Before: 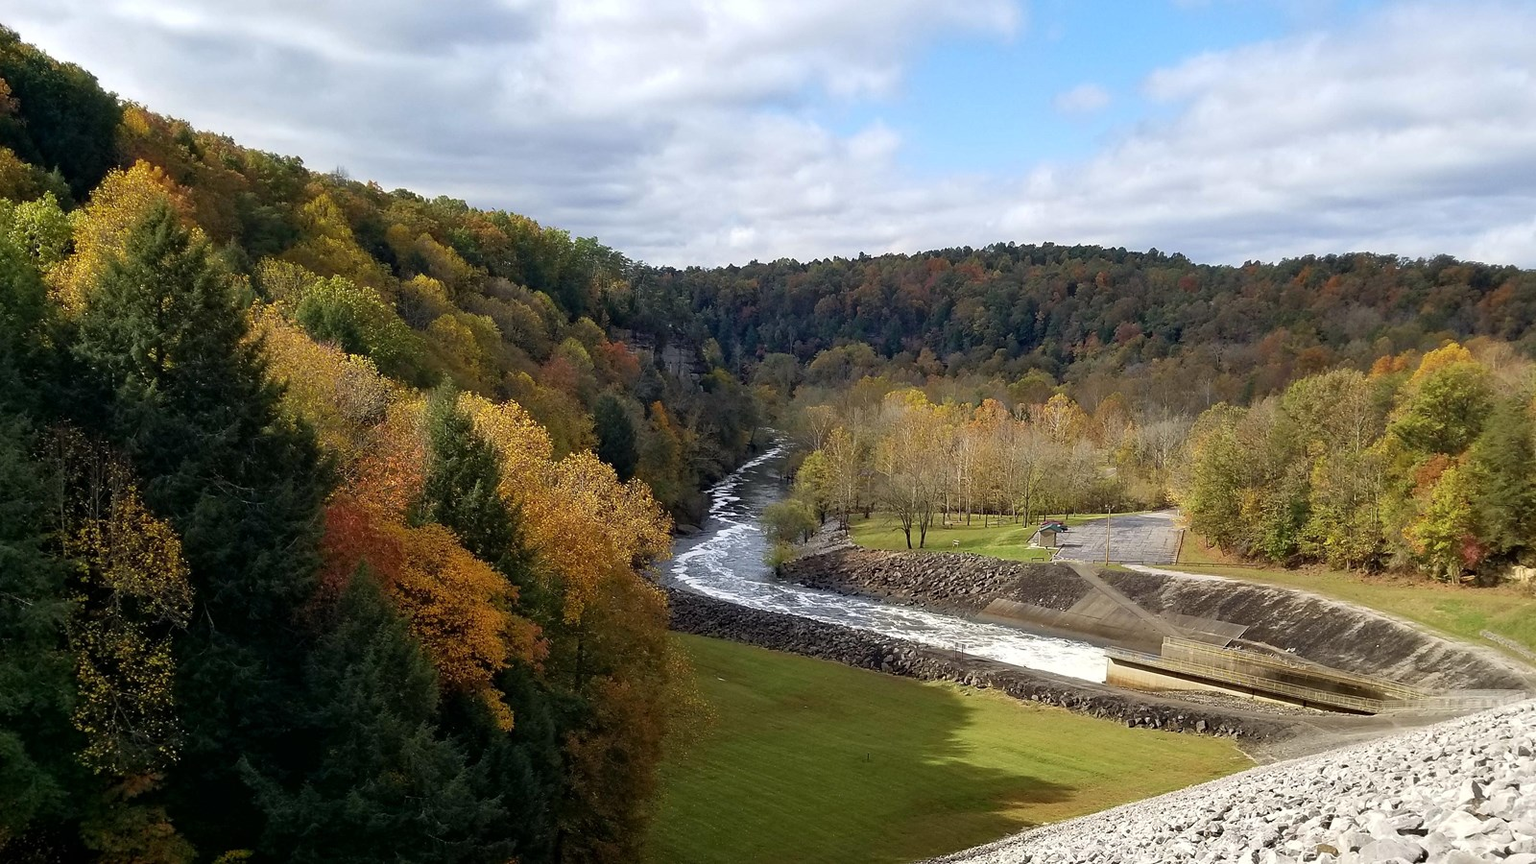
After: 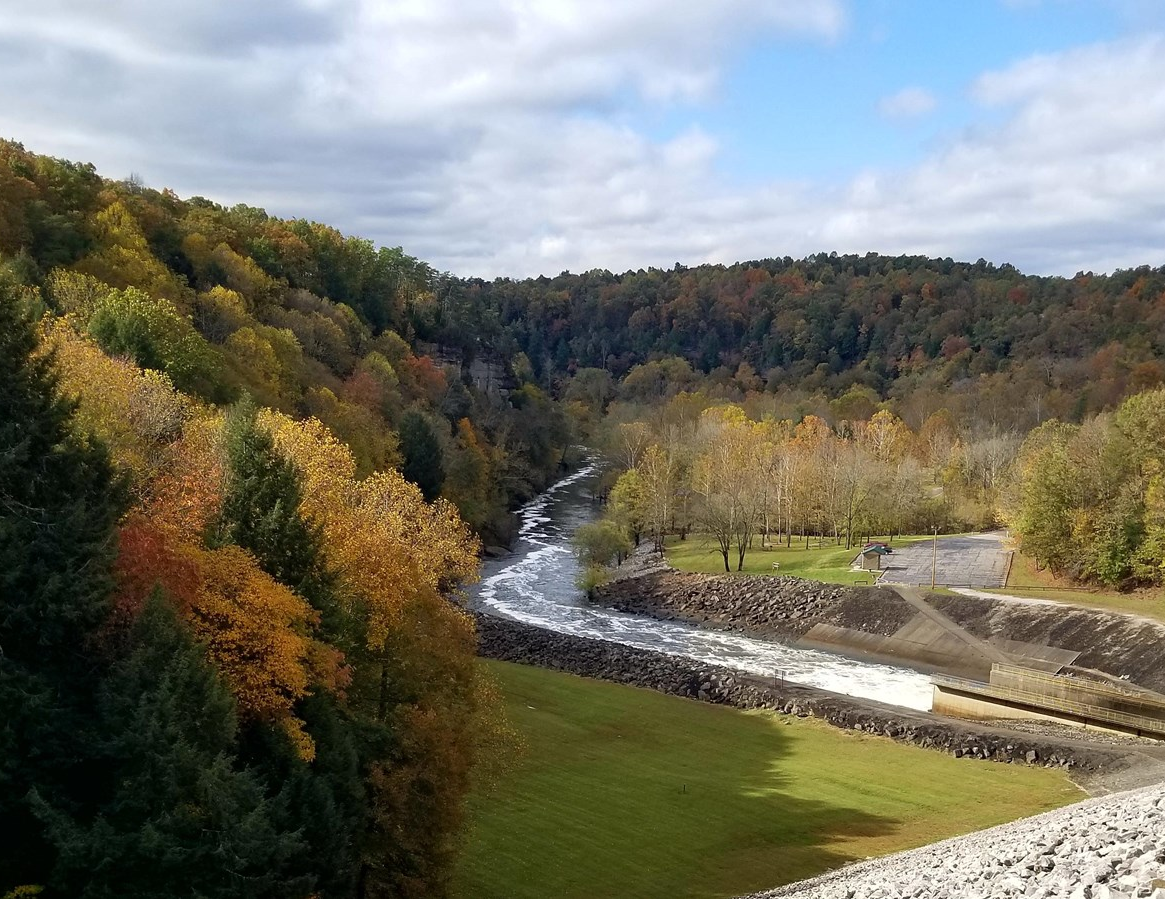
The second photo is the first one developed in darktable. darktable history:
crop: left 13.773%, right 13.384%
